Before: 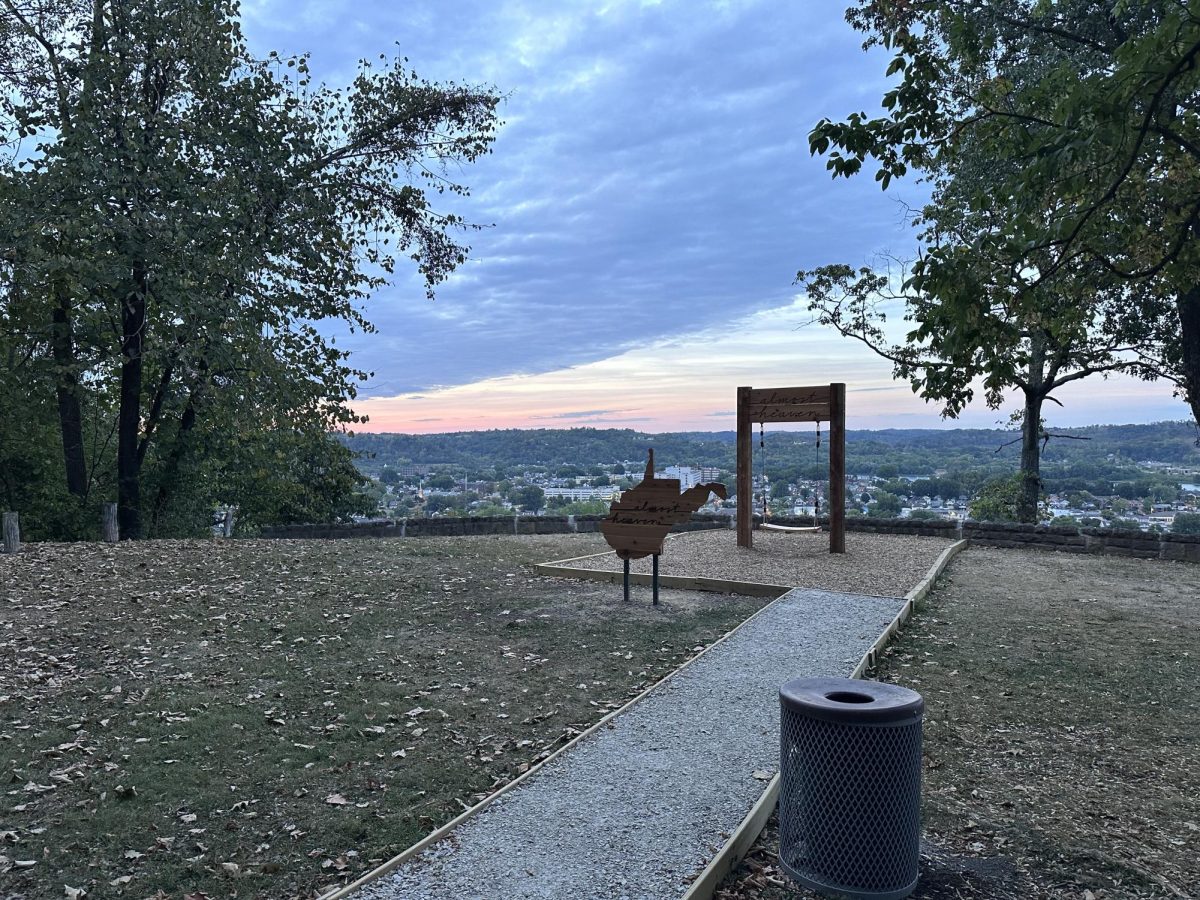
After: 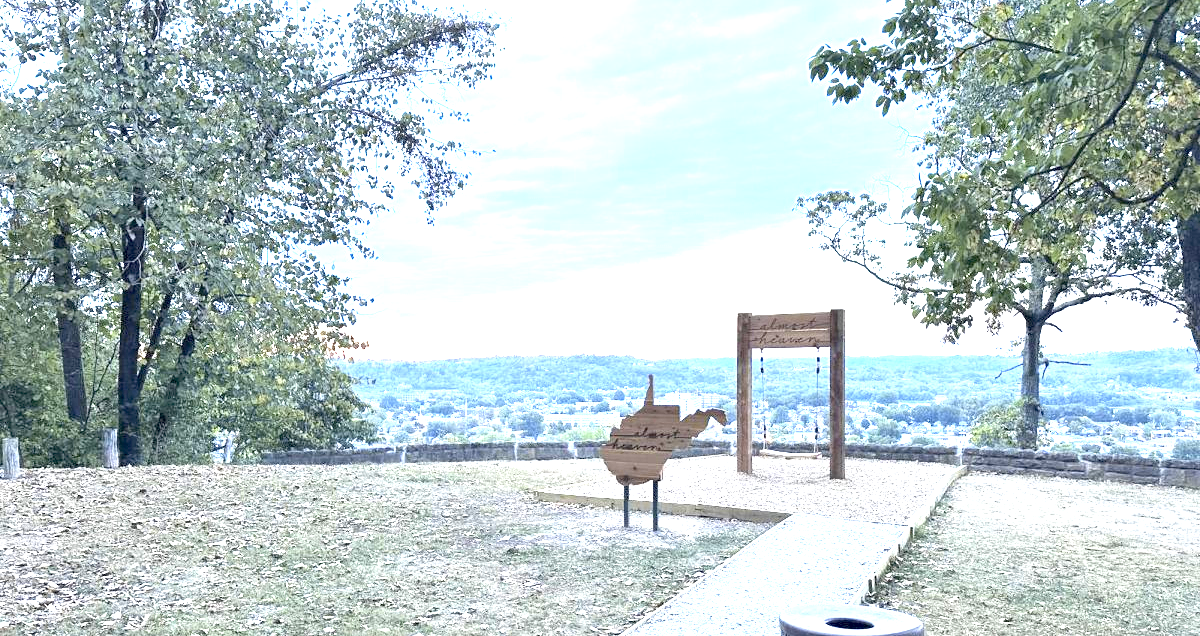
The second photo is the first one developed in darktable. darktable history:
color contrast: green-magenta contrast 0.8, blue-yellow contrast 1.1, unbound 0
white balance: emerald 1
crop and rotate: top 8.293%, bottom 20.996%
exposure: black level correction 0.001, exposure 2.607 EV, compensate exposure bias true, compensate highlight preservation false
contrast brightness saturation: contrast 0.14, brightness 0.21
rotate and perspective: crop left 0, crop top 0
local contrast: mode bilateral grid, contrast 20, coarseness 50, detail 132%, midtone range 0.2
